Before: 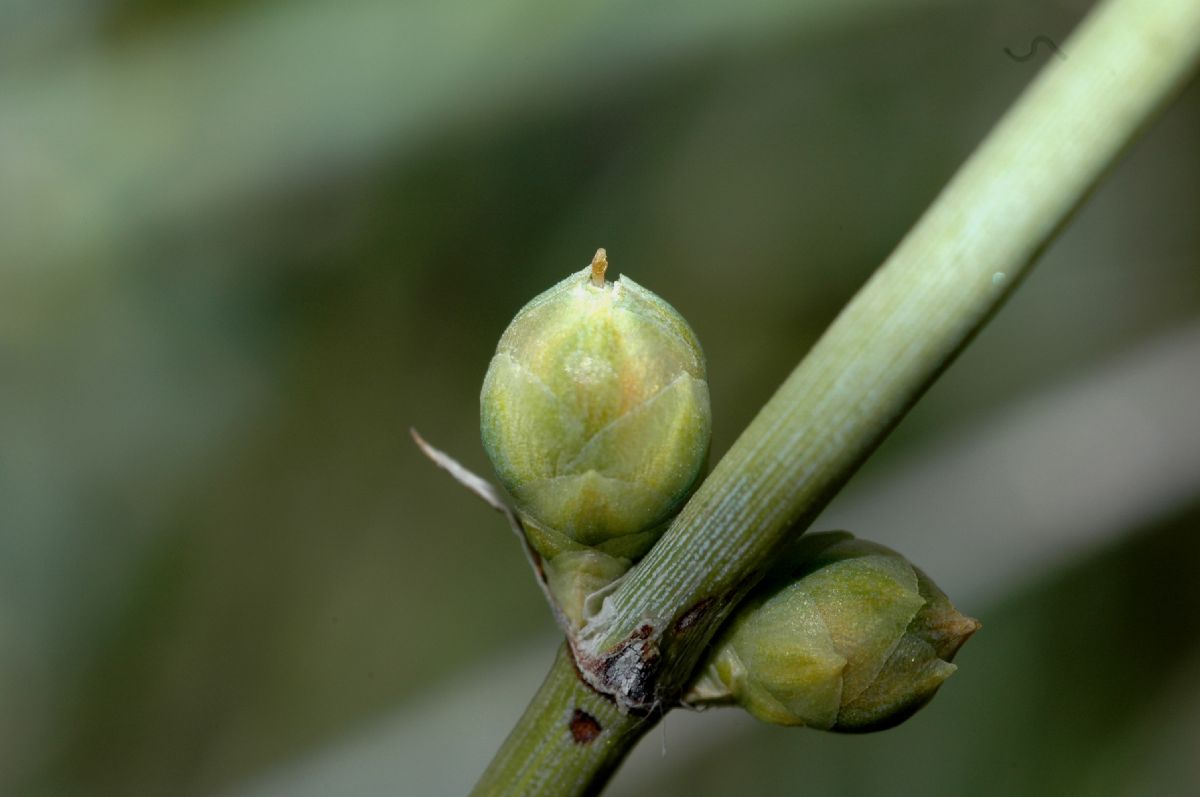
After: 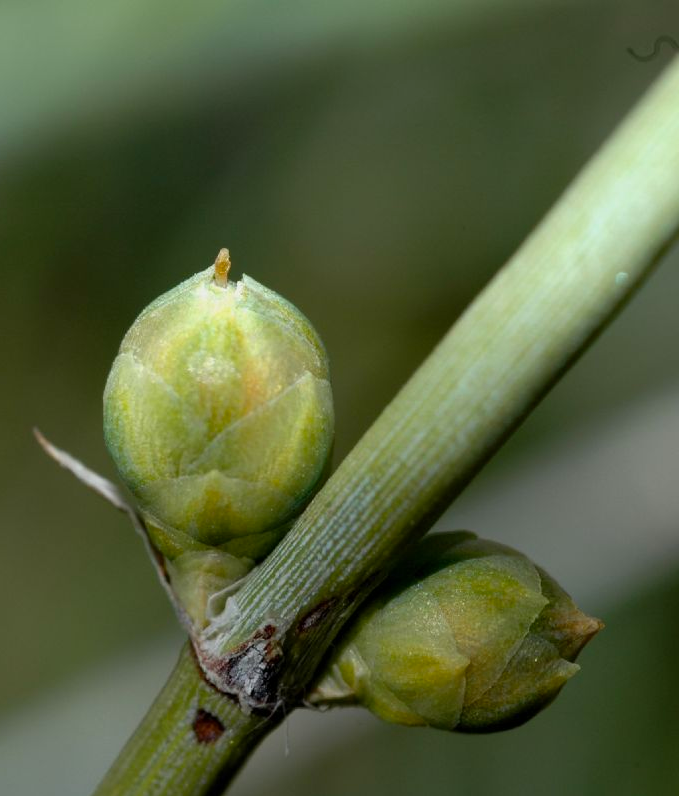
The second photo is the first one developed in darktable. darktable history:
color balance: output saturation 110%
crop: left 31.458%, top 0%, right 11.876%
